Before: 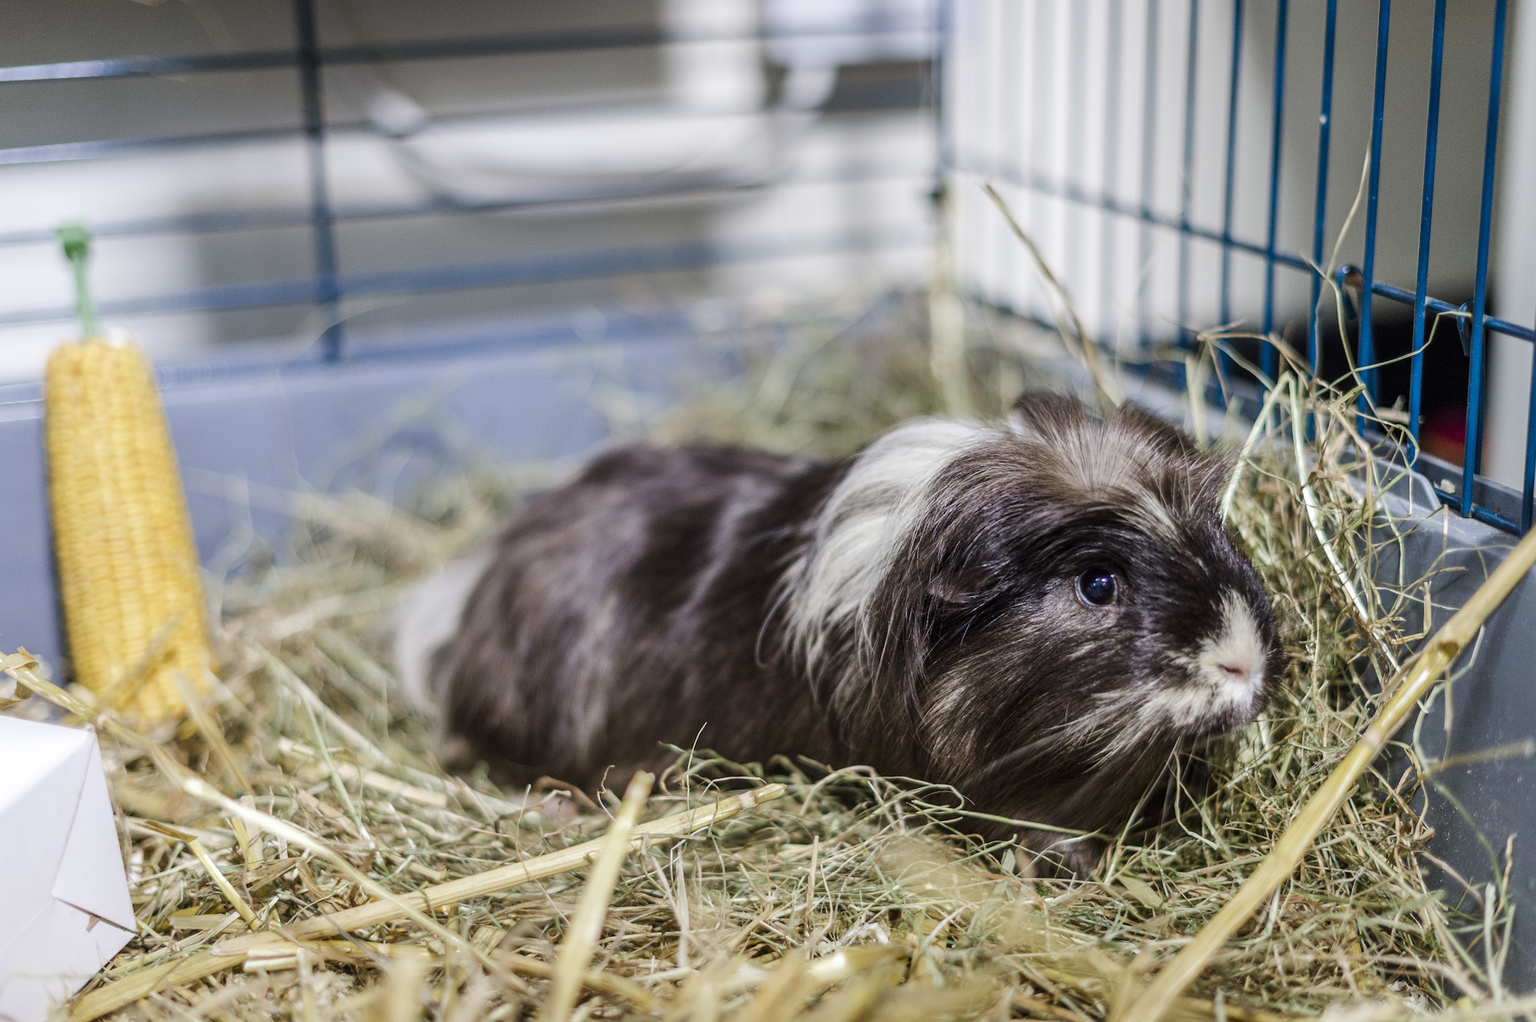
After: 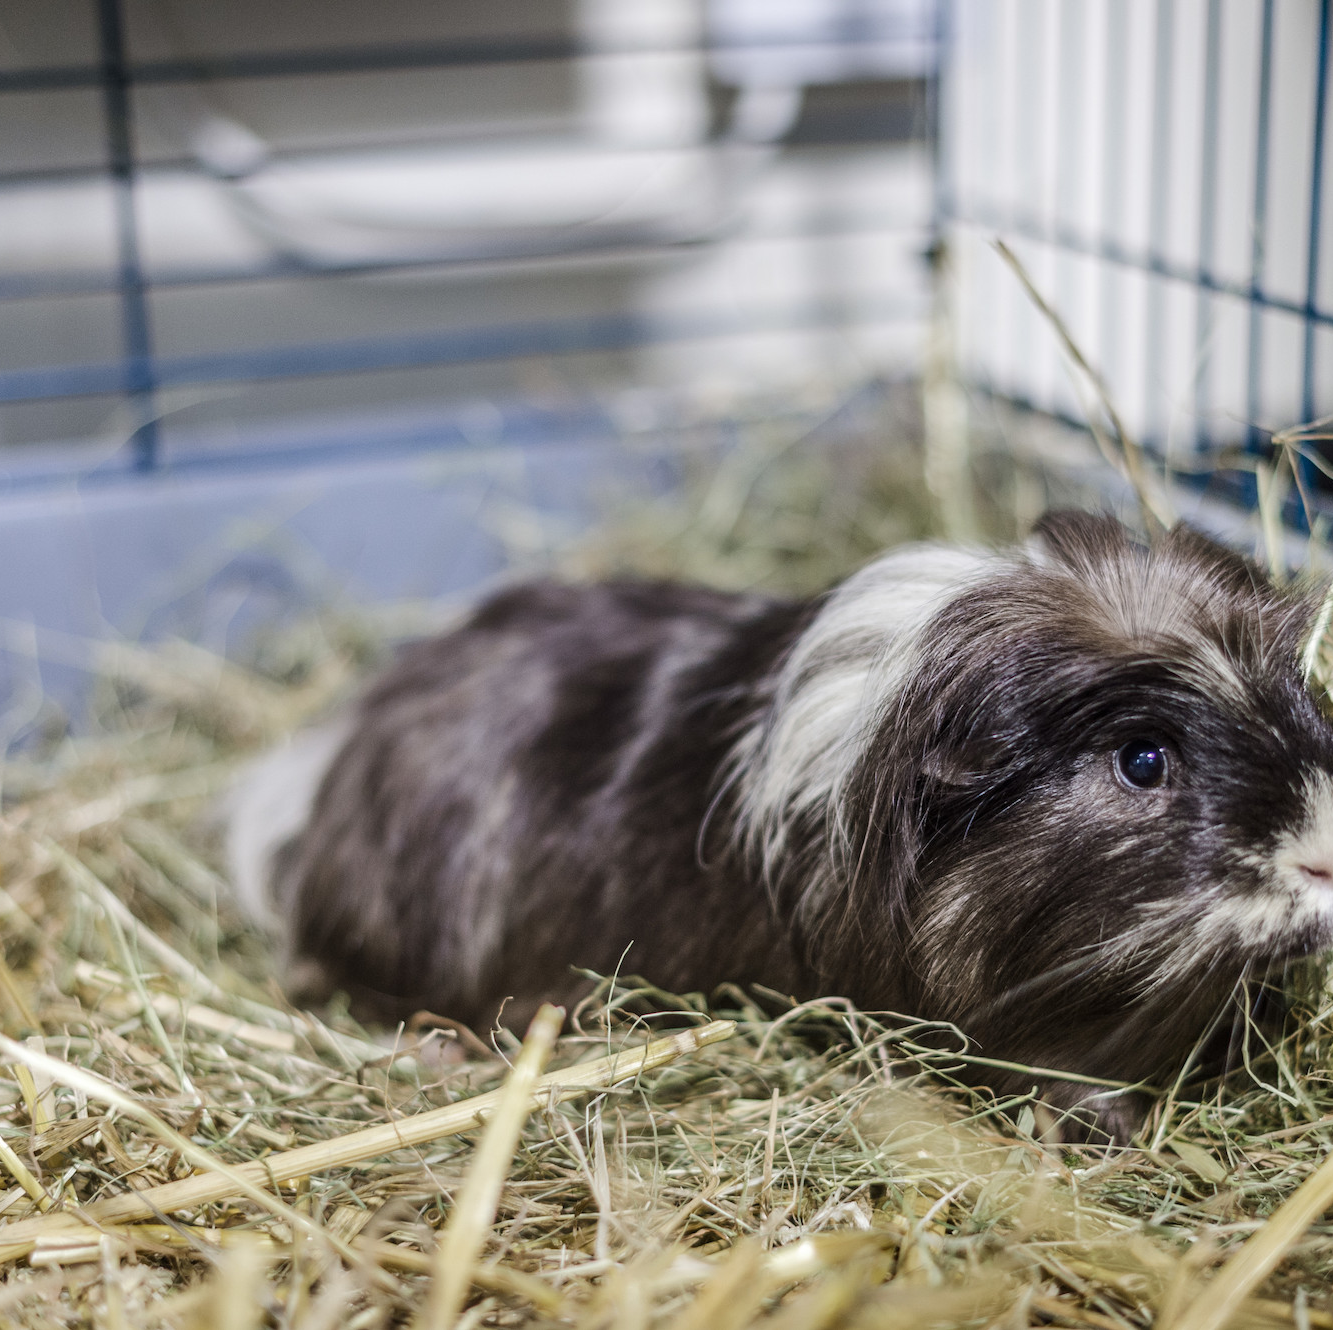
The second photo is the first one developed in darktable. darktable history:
crop and rotate: left 14.396%, right 18.939%
